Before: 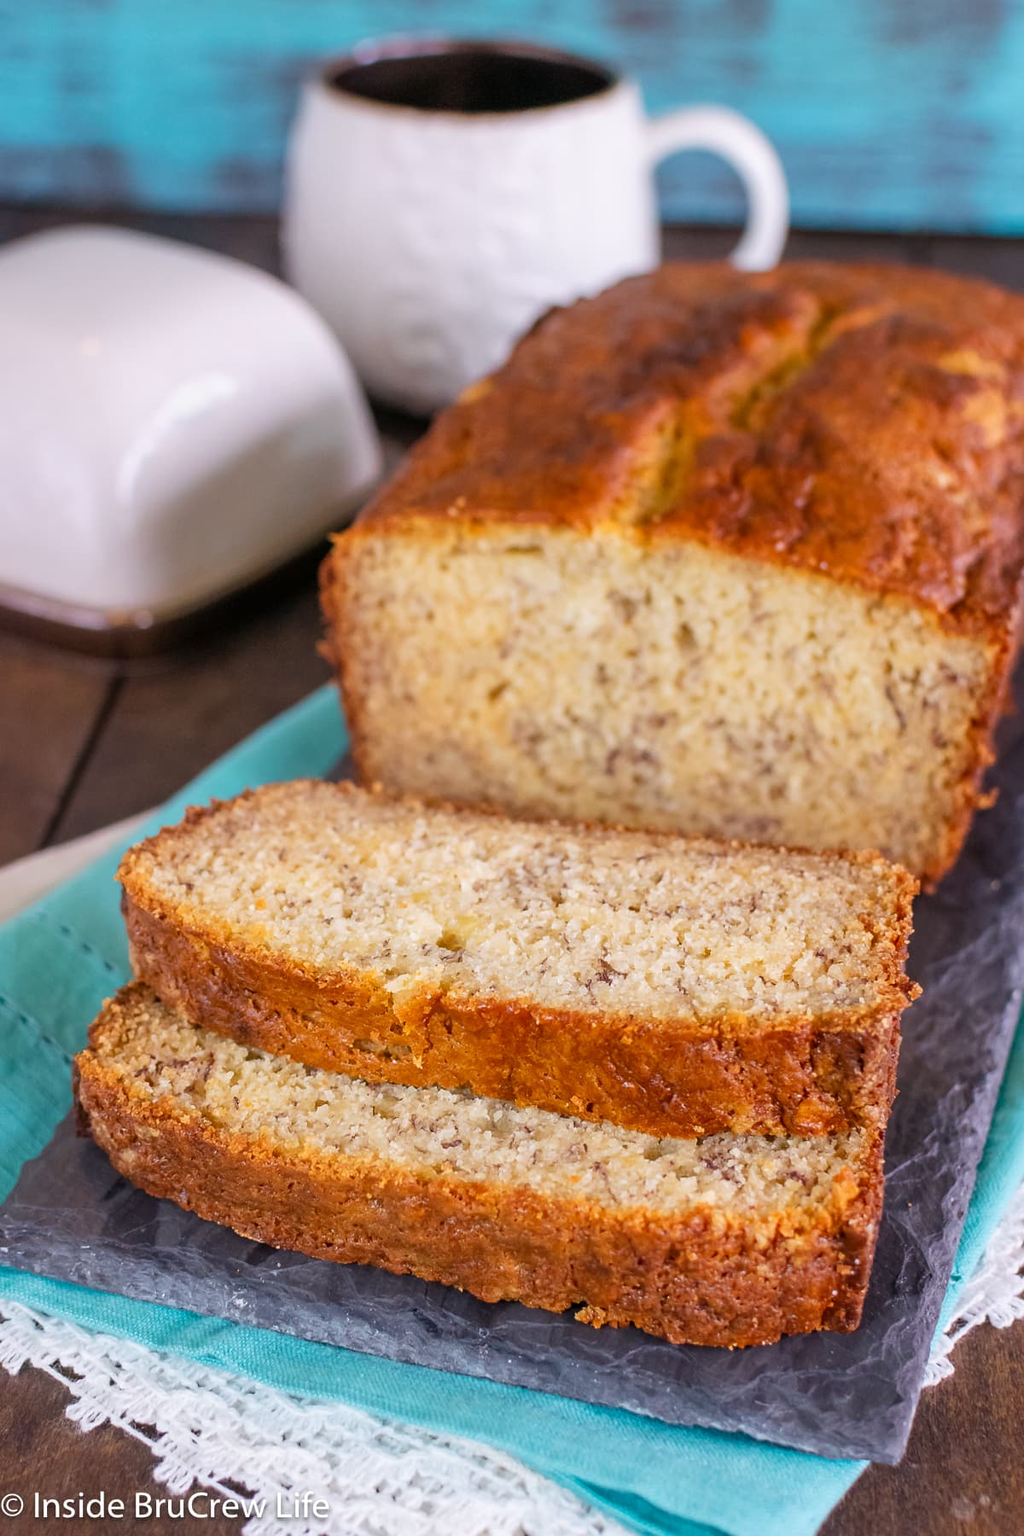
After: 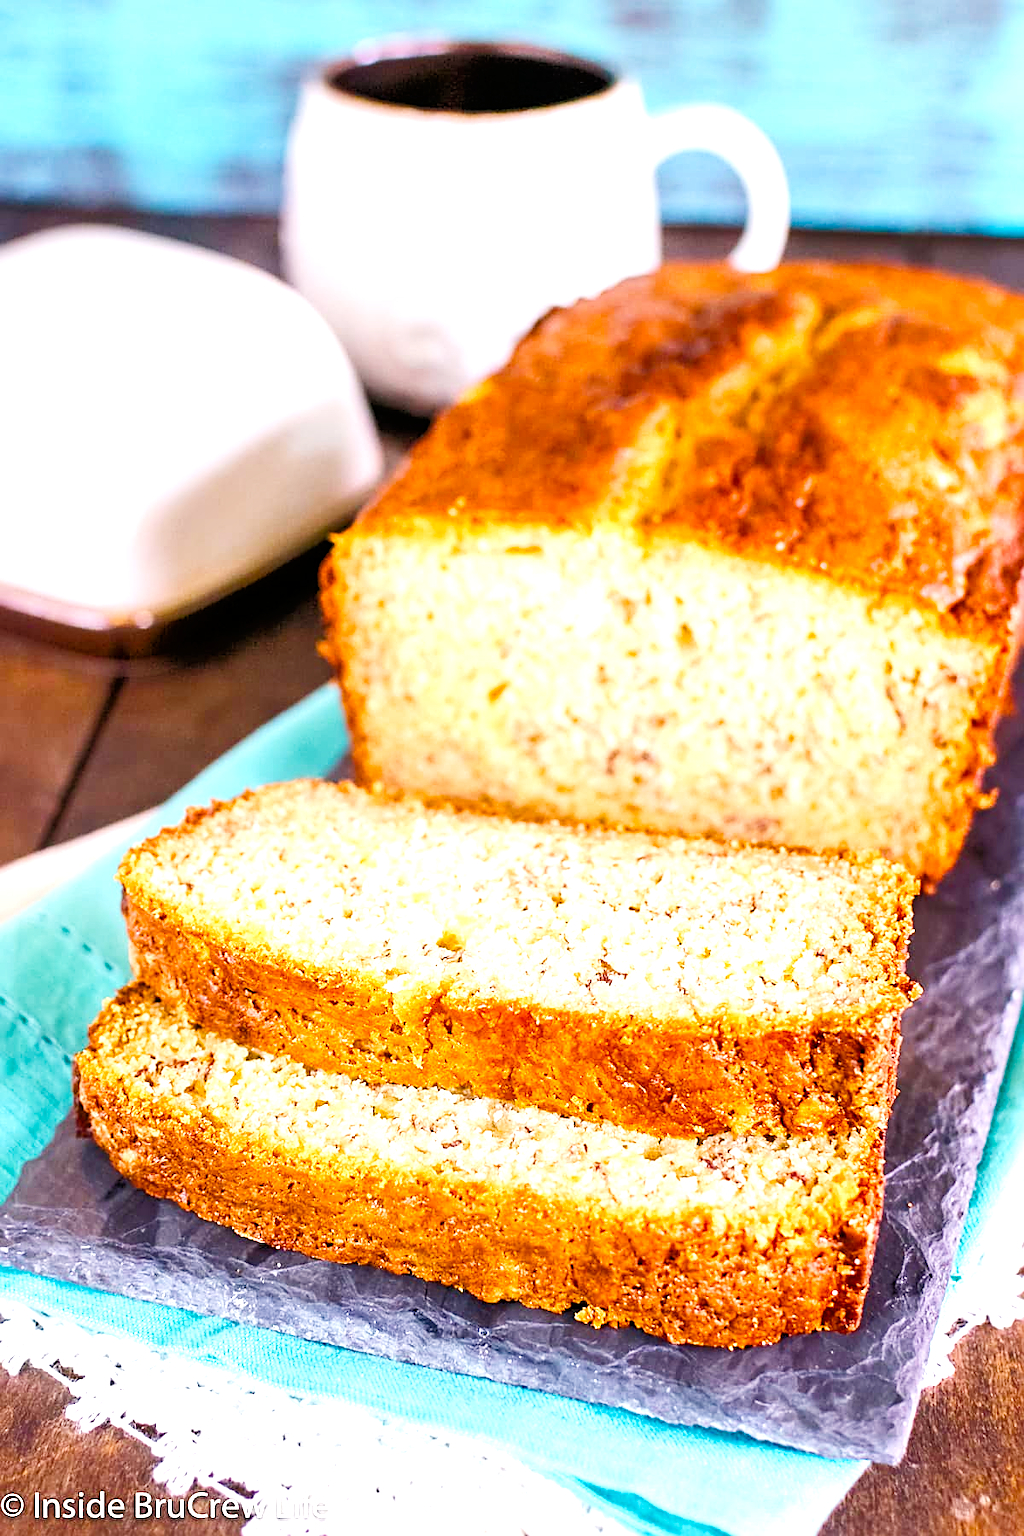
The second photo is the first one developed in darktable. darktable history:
sharpen: on, module defaults
tone curve: curves: ch0 [(0, 0) (0.004, 0.001) (0.133, 0.112) (0.325, 0.362) (0.832, 0.893) (1, 1)], preserve colors none
color balance rgb: highlights gain › chroma 1.724%, highlights gain › hue 57.47°, perceptual saturation grading › global saturation 20%, perceptual saturation grading › highlights -50.333%, perceptual saturation grading › shadows 30.237%, perceptual brilliance grading › global brilliance 29.513%, perceptual brilliance grading › highlights 12.073%, perceptual brilliance grading › mid-tones 23.657%, global vibrance 22.588%
exposure: compensate highlight preservation false
tone equalizer: -8 EV -1.86 EV, -7 EV -1.17 EV, -6 EV -1.59 EV
